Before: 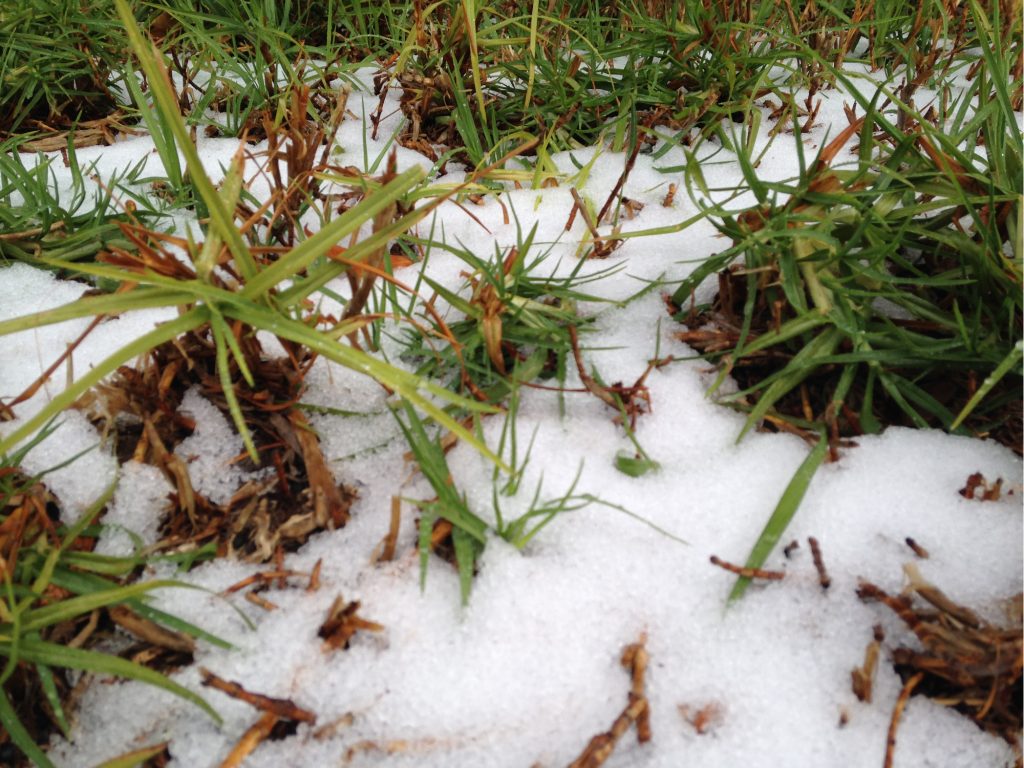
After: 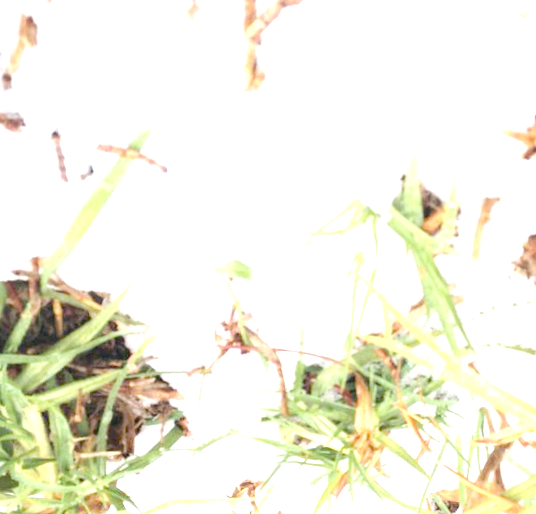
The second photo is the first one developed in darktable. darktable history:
orientation "rotate by 180 degrees": orientation rotate 180°
rotate and perspective: rotation 5.12°, automatic cropping off
tone equalizer "contrast tone curve: medium": -8 EV -0.75 EV, -7 EV -0.7 EV, -6 EV -0.6 EV, -5 EV -0.4 EV, -3 EV 0.4 EV, -2 EV 0.6 EV, -1 EV 0.7 EV, +0 EV 0.75 EV, edges refinement/feathering 500, mask exposure compensation -1.57 EV, preserve details no
exposure: exposure 0.485 EV
crop: left 17.835%, top 7.675%, right 32.881%, bottom 32.213%
